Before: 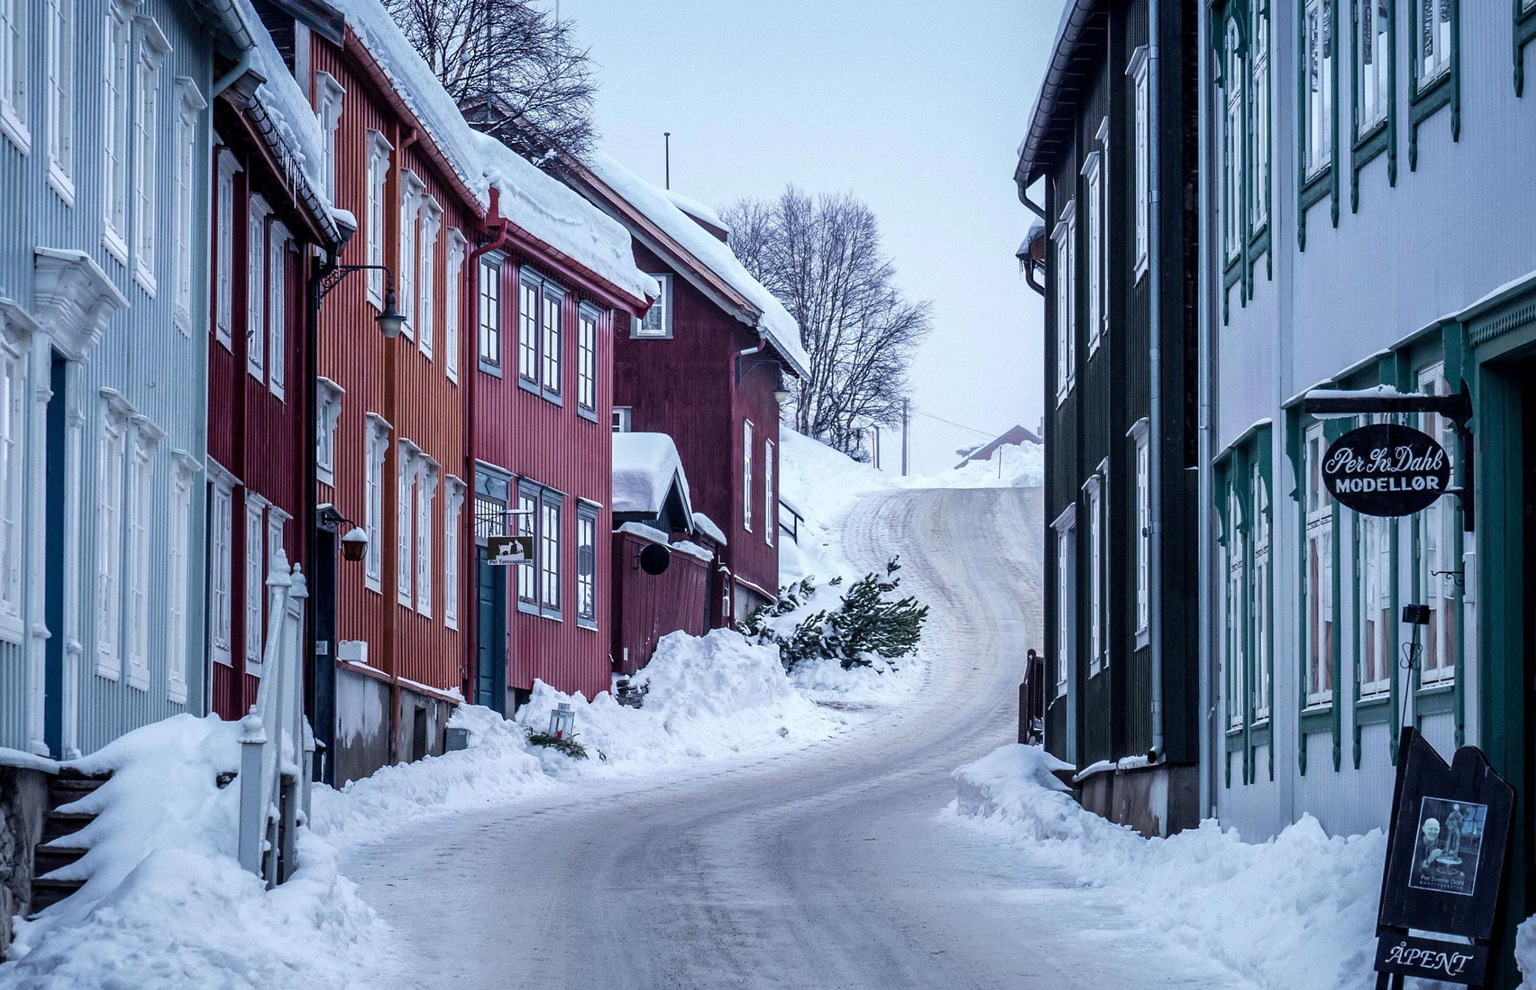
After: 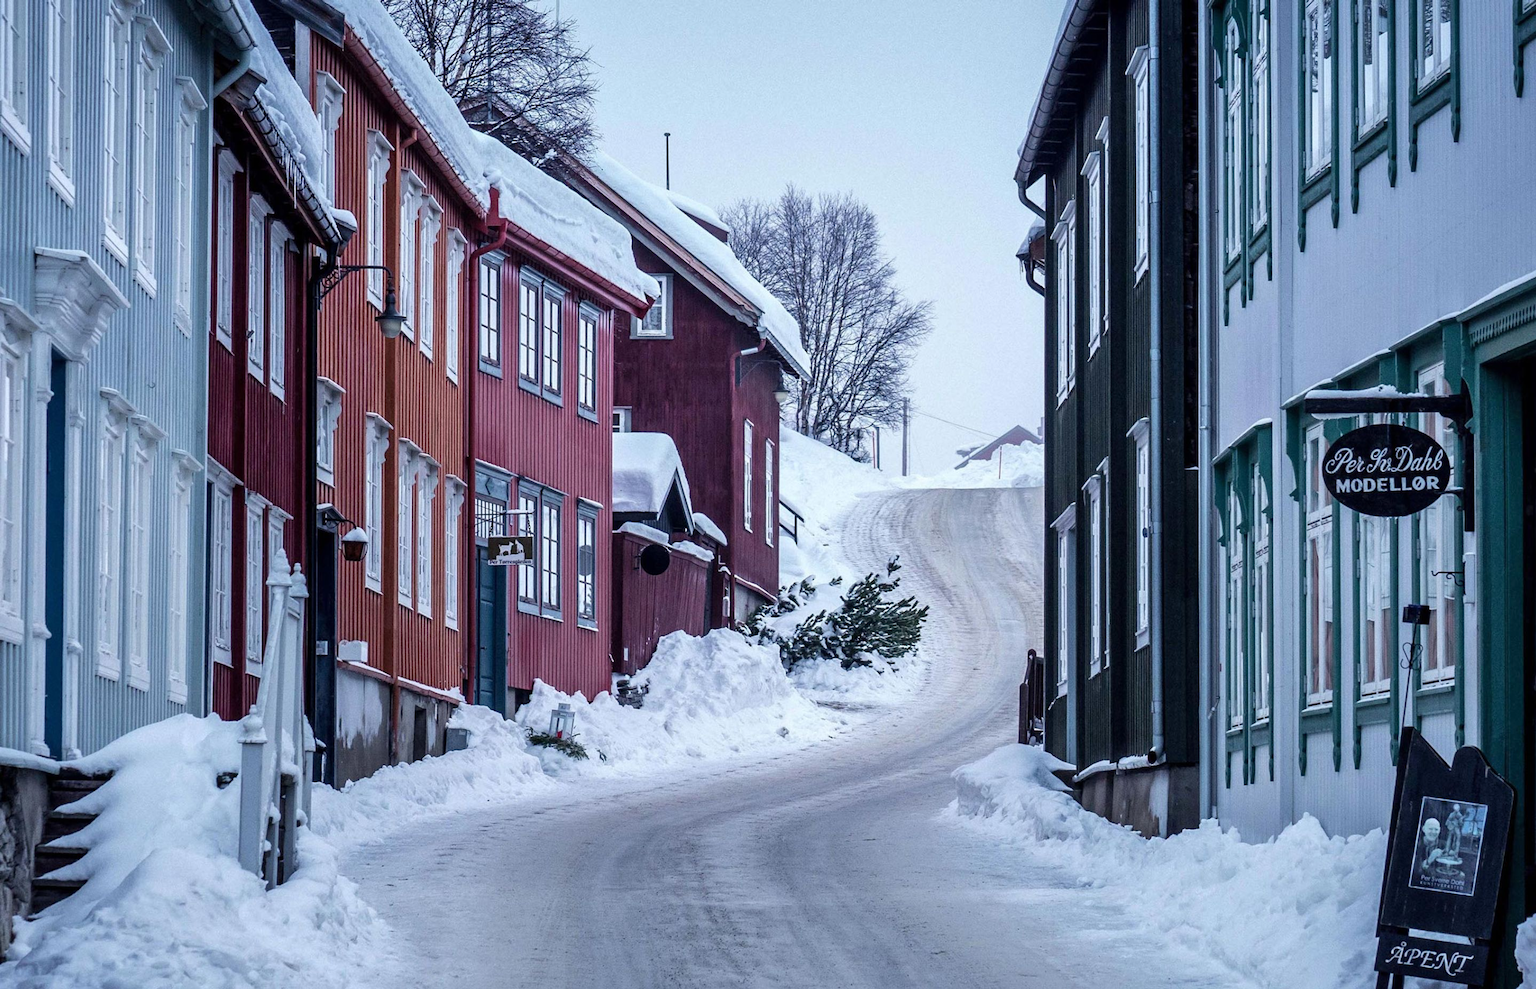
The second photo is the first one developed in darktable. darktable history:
shadows and highlights: shadows 37.22, highlights -26.96, highlights color adjustment 0.658%, soften with gaussian
